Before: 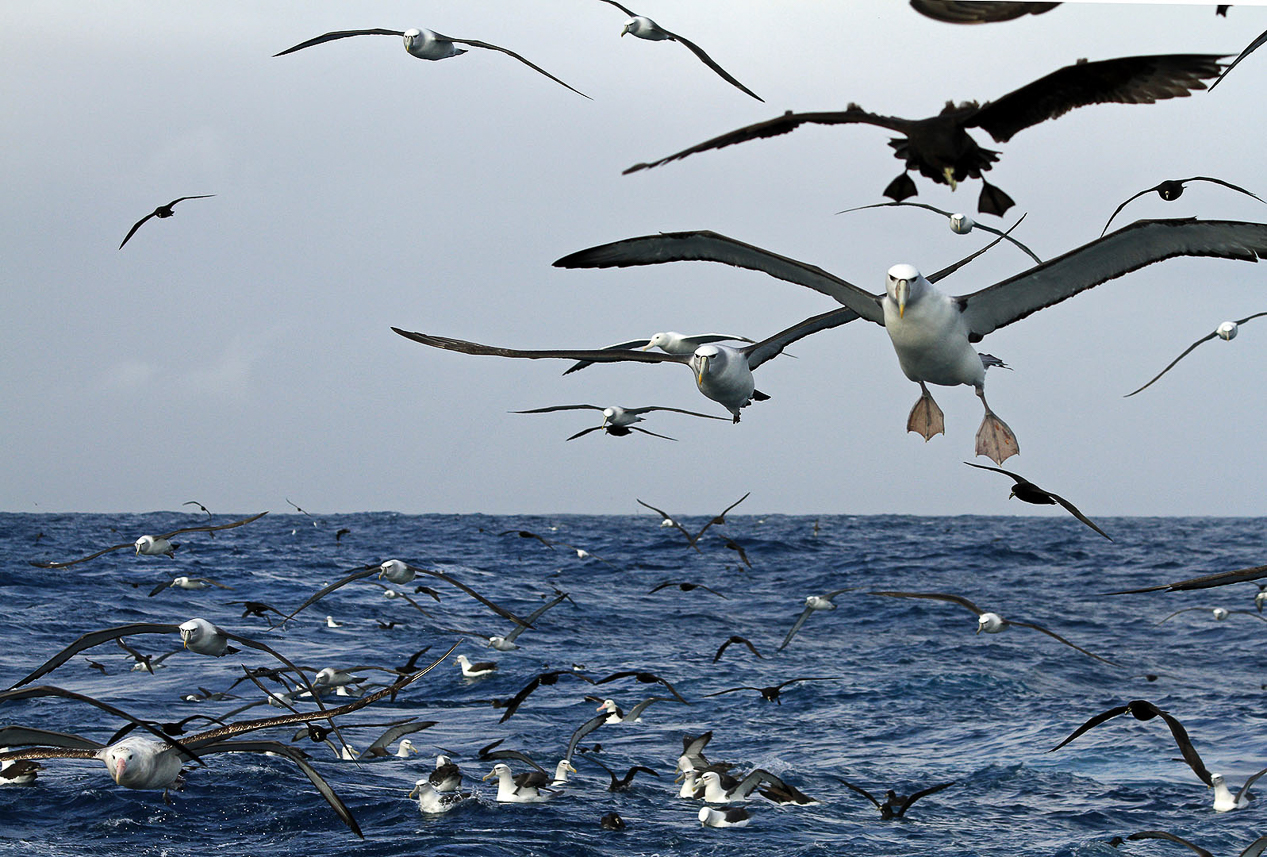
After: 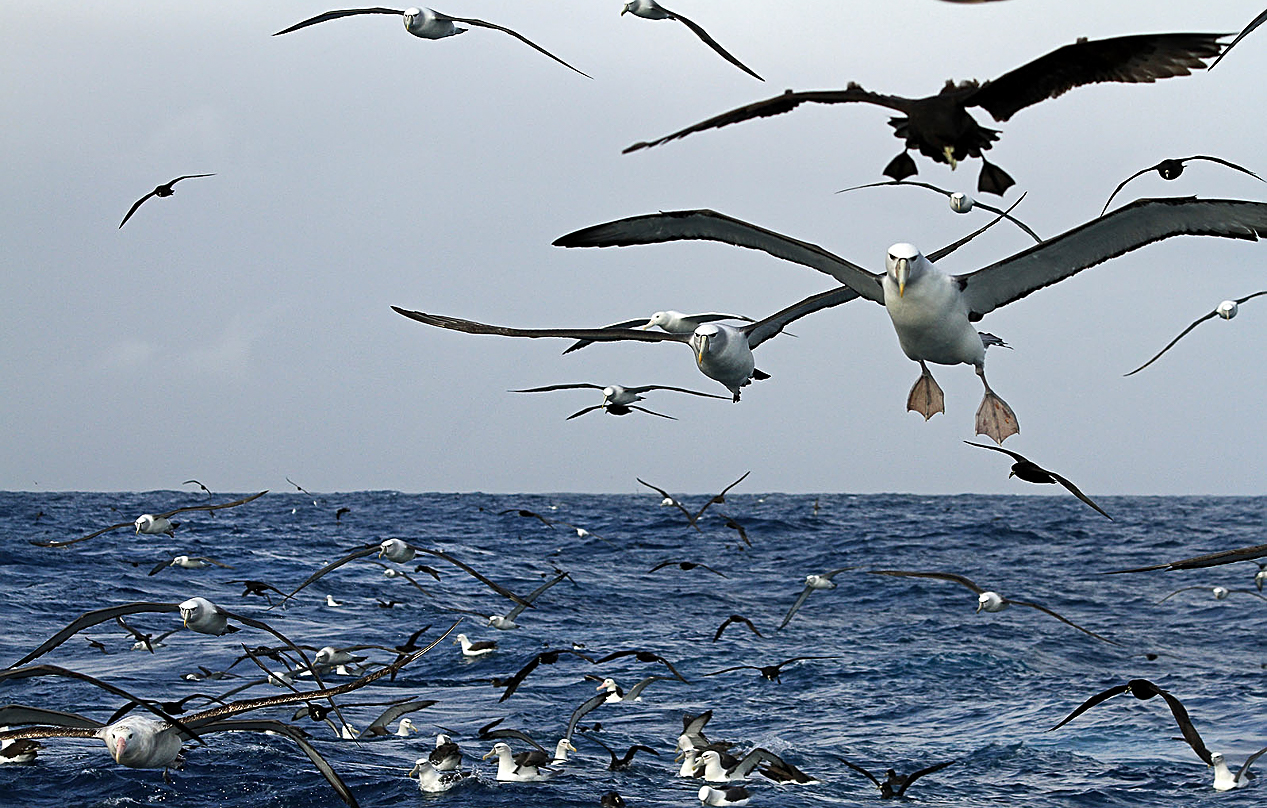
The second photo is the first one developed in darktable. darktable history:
tone curve: curves: ch1 [(0, 0) (0.108, 0.197) (0.5, 0.5) (0.681, 0.885) (1, 1)]; ch2 [(0, 0) (0.28, 0.151) (1, 1)], preserve colors none
crop and rotate: top 2.486%, bottom 3.167%
sharpen: on, module defaults
